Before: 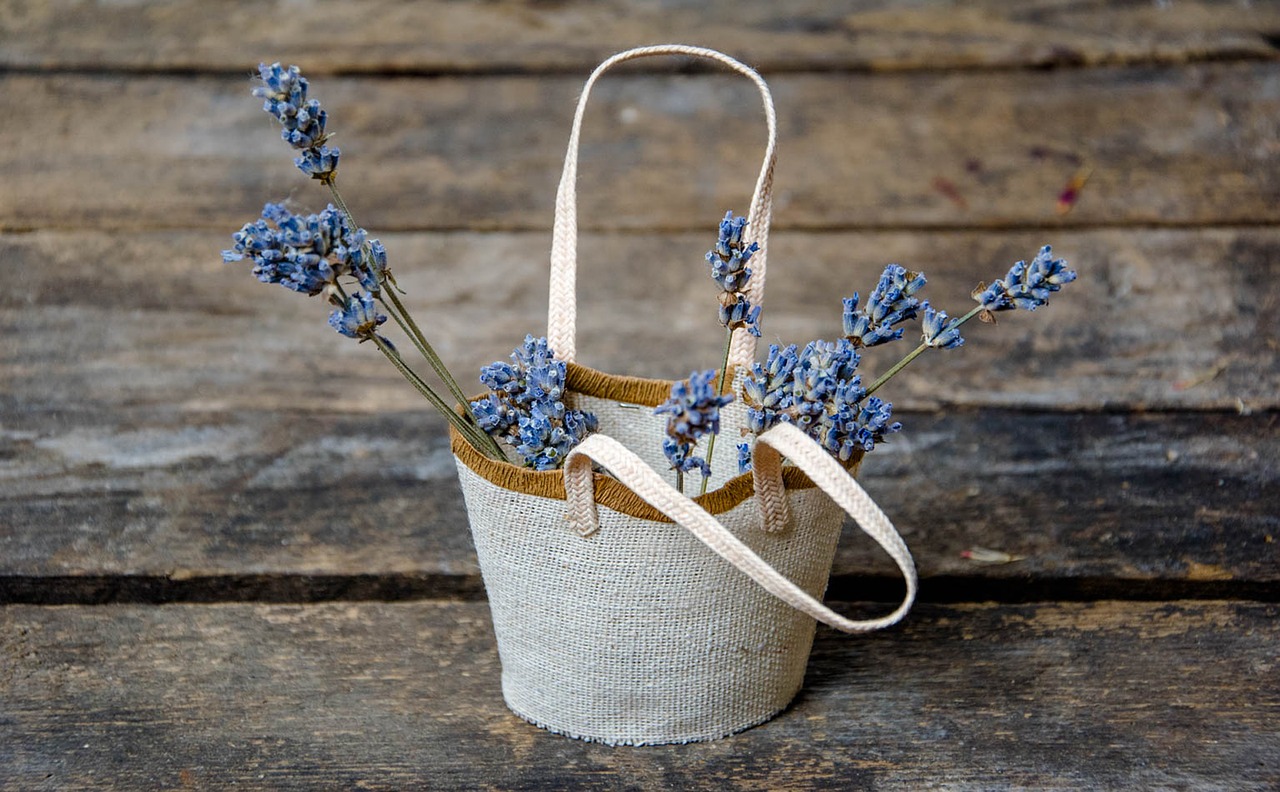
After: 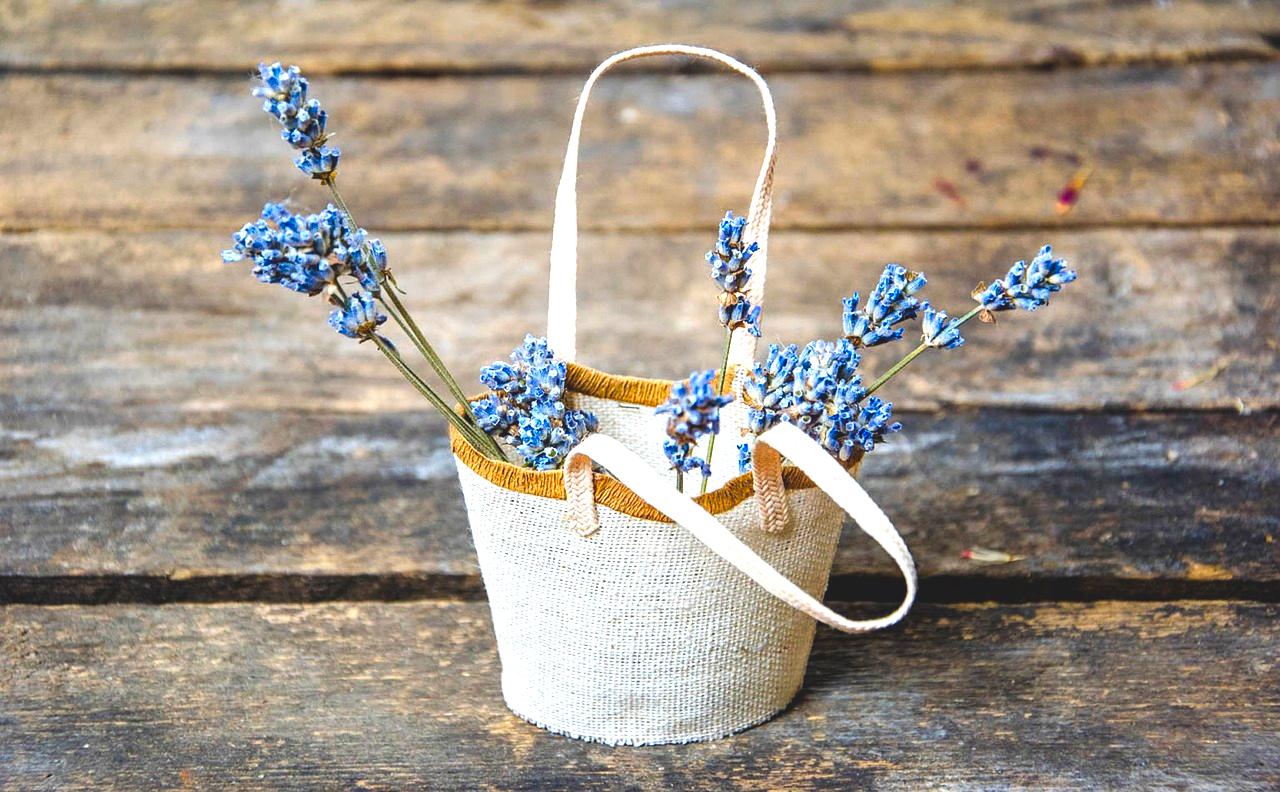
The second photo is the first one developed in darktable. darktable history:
exposure: black level correction -0.006, exposure 1 EV, compensate highlight preservation false
color zones: curves: ch0 [(0.002, 0.589) (0.107, 0.484) (0.146, 0.249) (0.217, 0.352) (0.309, 0.525) (0.39, 0.404) (0.455, 0.169) (0.597, 0.055) (0.724, 0.212) (0.775, 0.691) (0.869, 0.571) (1, 0.587)]; ch1 [(0, 0) (0.143, 0) (0.286, 0) (0.429, 0) (0.571, 0) (0.714, 0) (0.857, 0)], mix -137.18%
